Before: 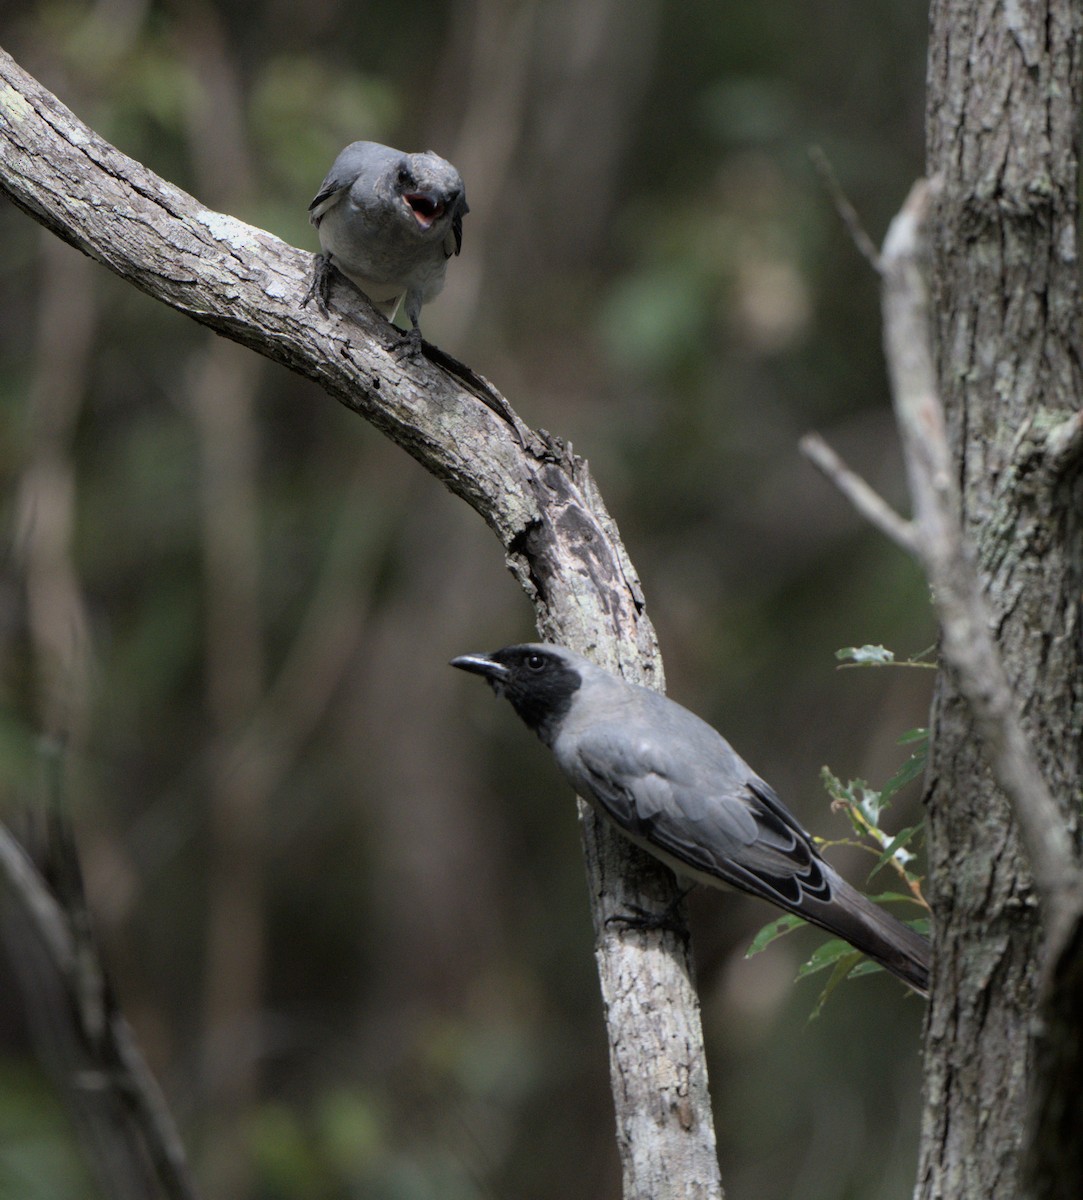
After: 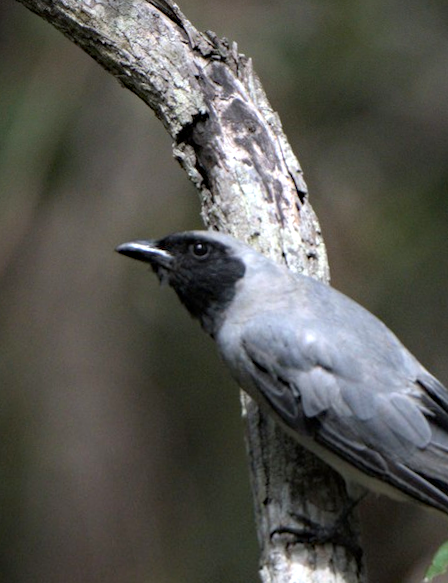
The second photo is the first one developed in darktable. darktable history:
crop: left 25%, top 25%, right 25%, bottom 25%
haze removal: compatibility mode true, adaptive false
white balance: red 0.988, blue 1.017
exposure: exposure 0.566 EV, compensate highlight preservation false
rotate and perspective: rotation 0.72°, lens shift (vertical) -0.352, lens shift (horizontal) -0.051, crop left 0.152, crop right 0.859, crop top 0.019, crop bottom 0.964
